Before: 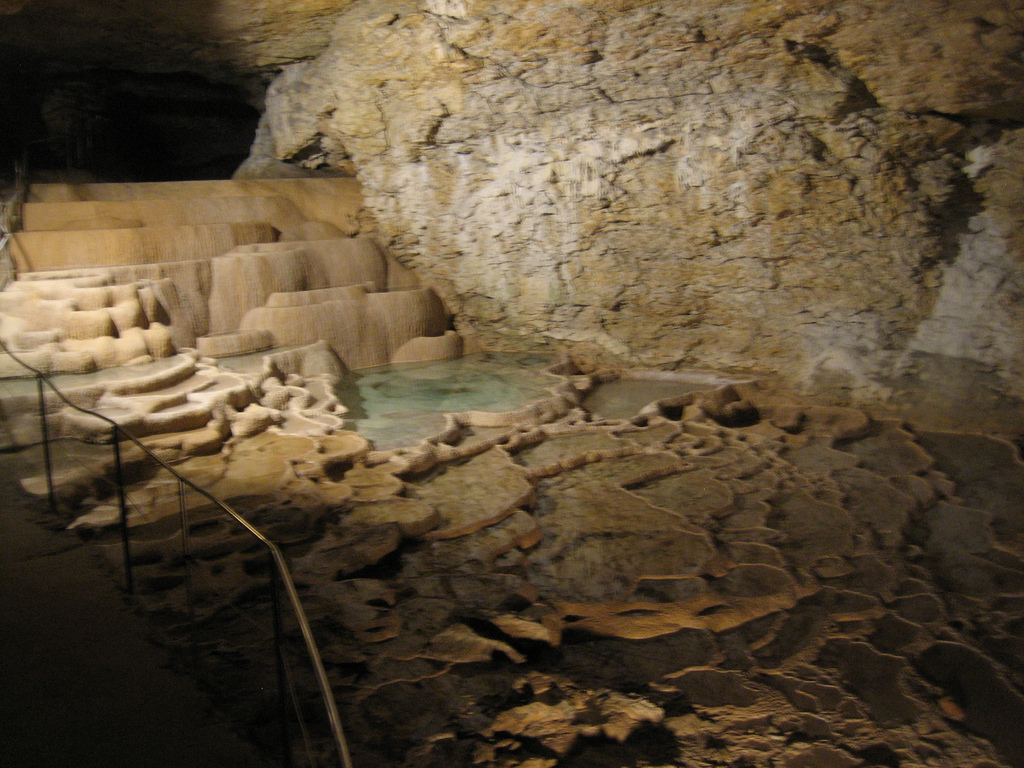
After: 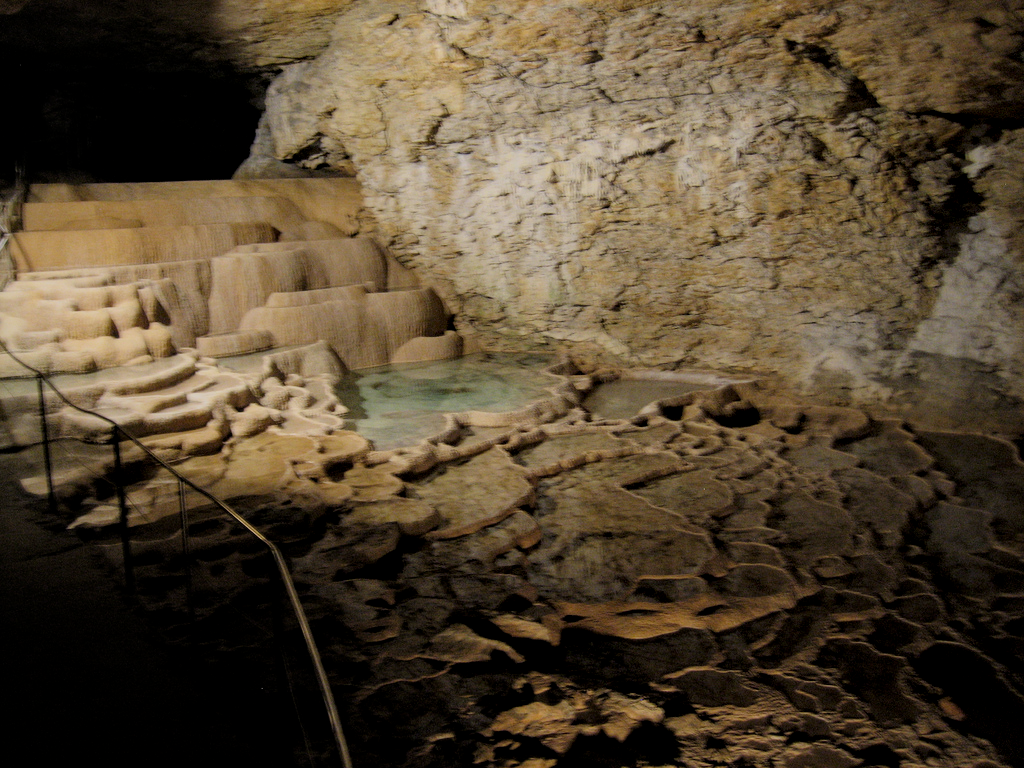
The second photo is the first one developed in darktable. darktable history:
local contrast: on, module defaults
filmic rgb: black relative exposure -7.19 EV, white relative exposure 5.34 EV, hardness 3.03, color science v6 (2022)
